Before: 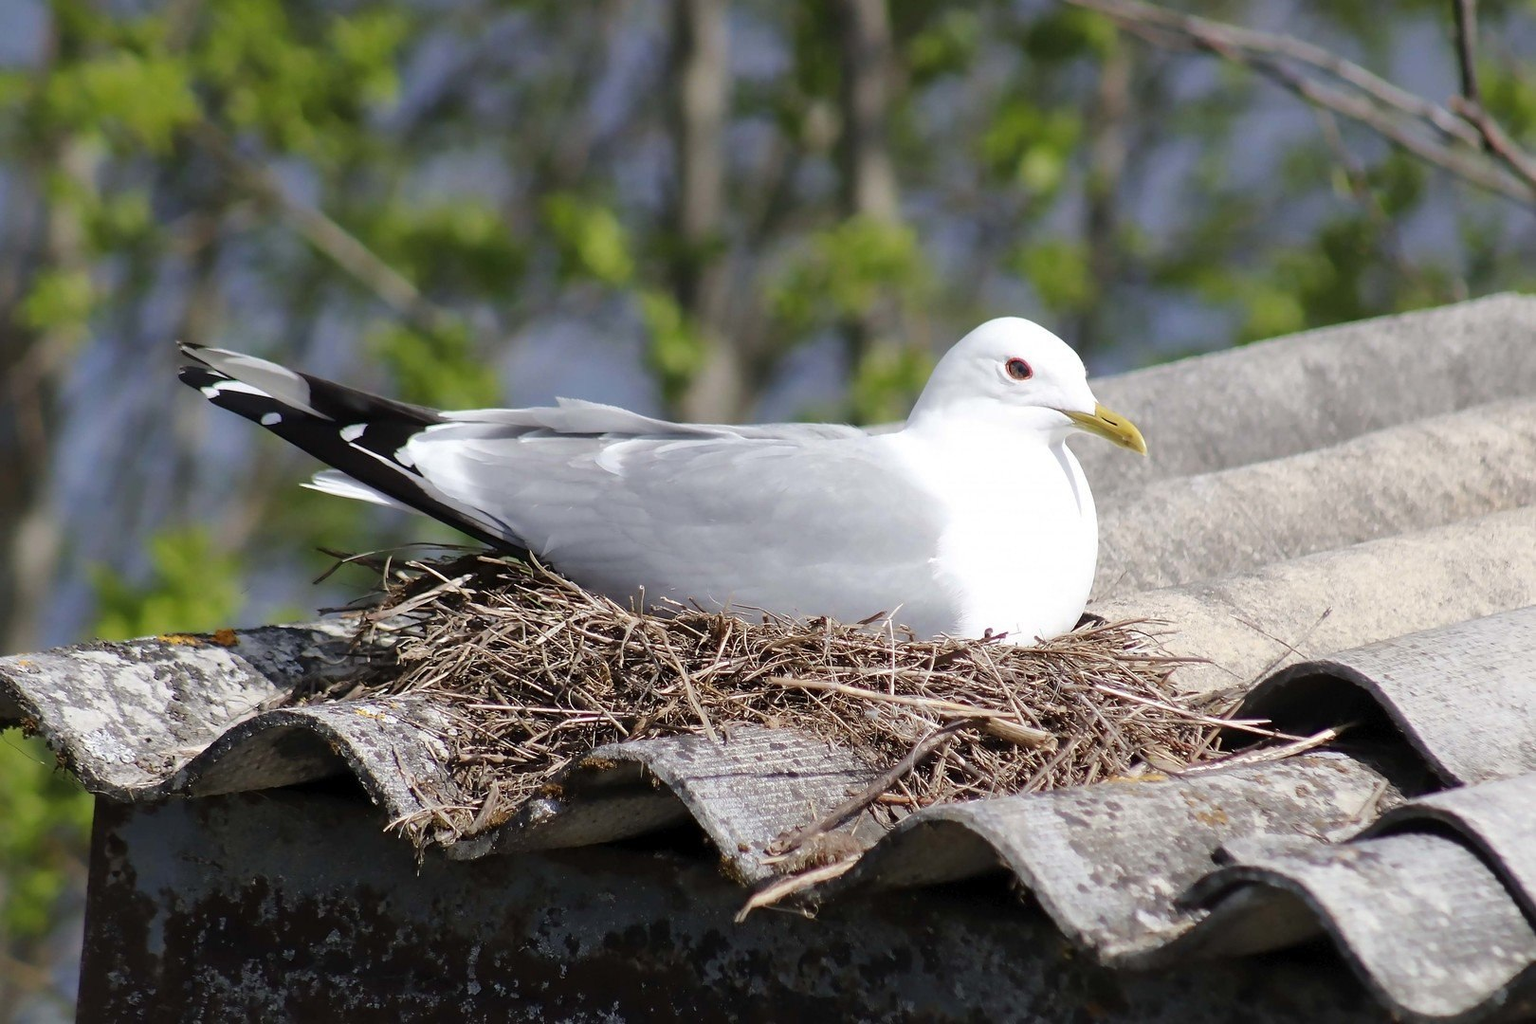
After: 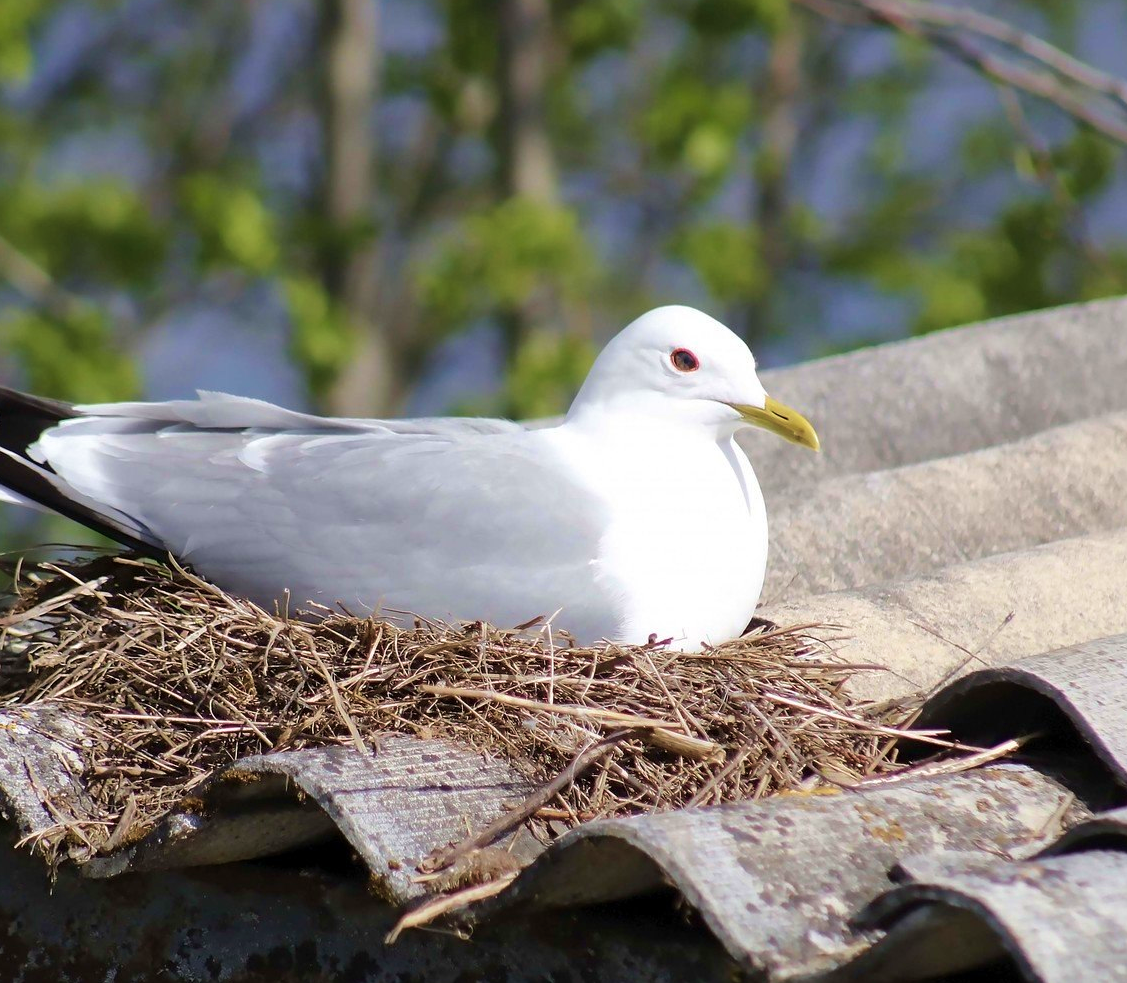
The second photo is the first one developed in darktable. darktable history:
crop and rotate: left 24.094%, top 2.758%, right 6.327%, bottom 6.192%
velvia: strength 44.69%
